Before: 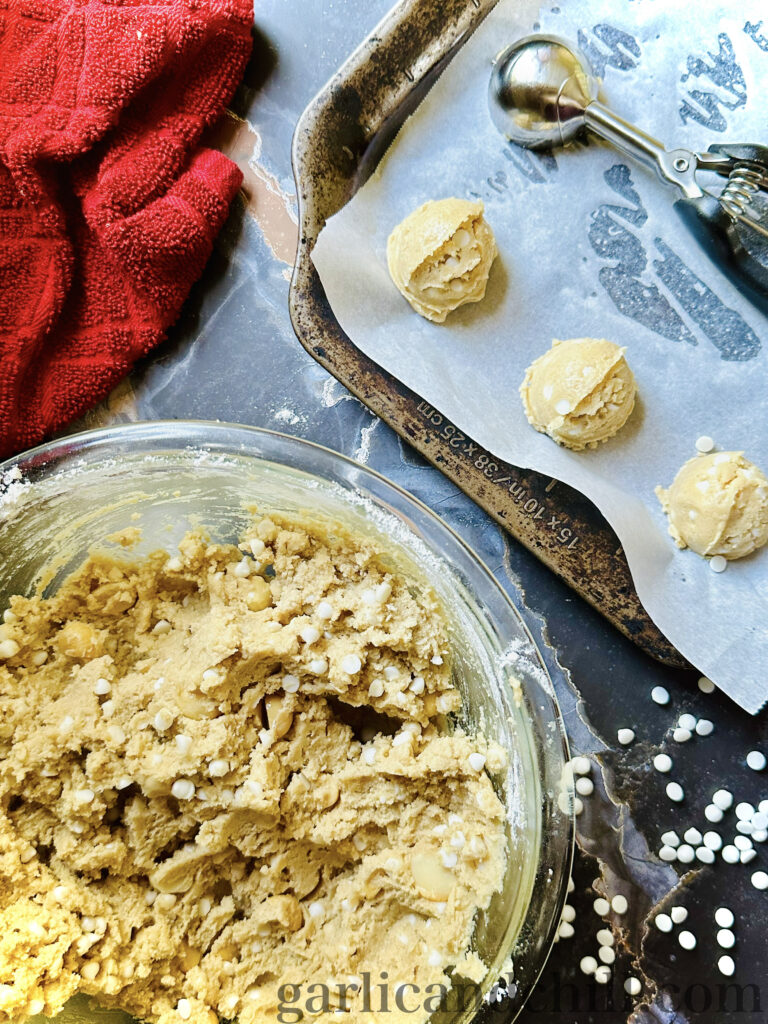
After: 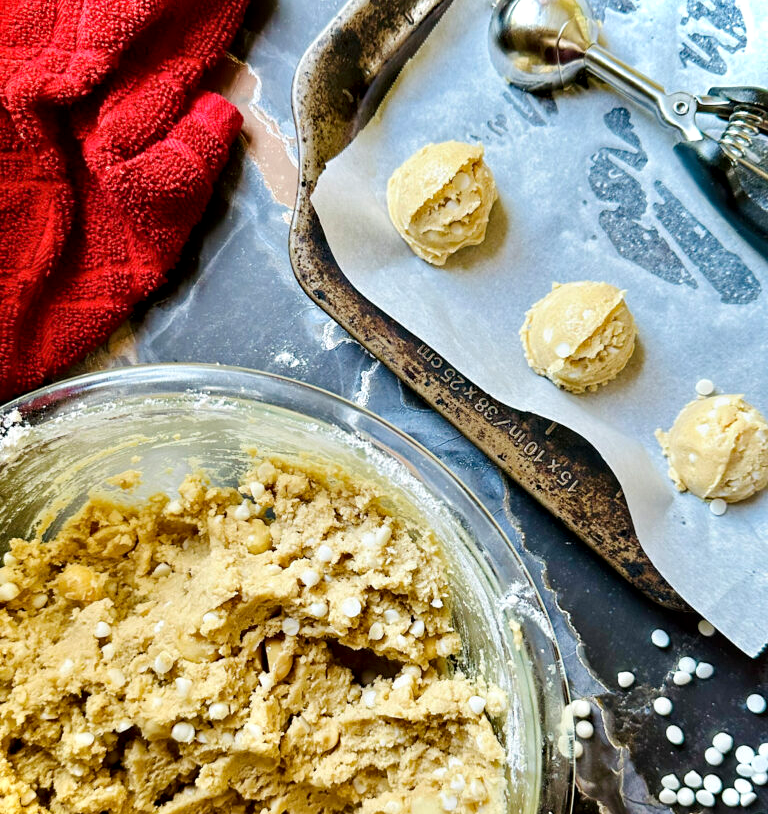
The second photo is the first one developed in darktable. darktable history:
crop and rotate: top 5.661%, bottom 14.749%
contrast equalizer: y [[0.546, 0.552, 0.554, 0.554, 0.552, 0.546], [0.5 ×6], [0.5 ×6], [0 ×6], [0 ×6]], mix 0.758
